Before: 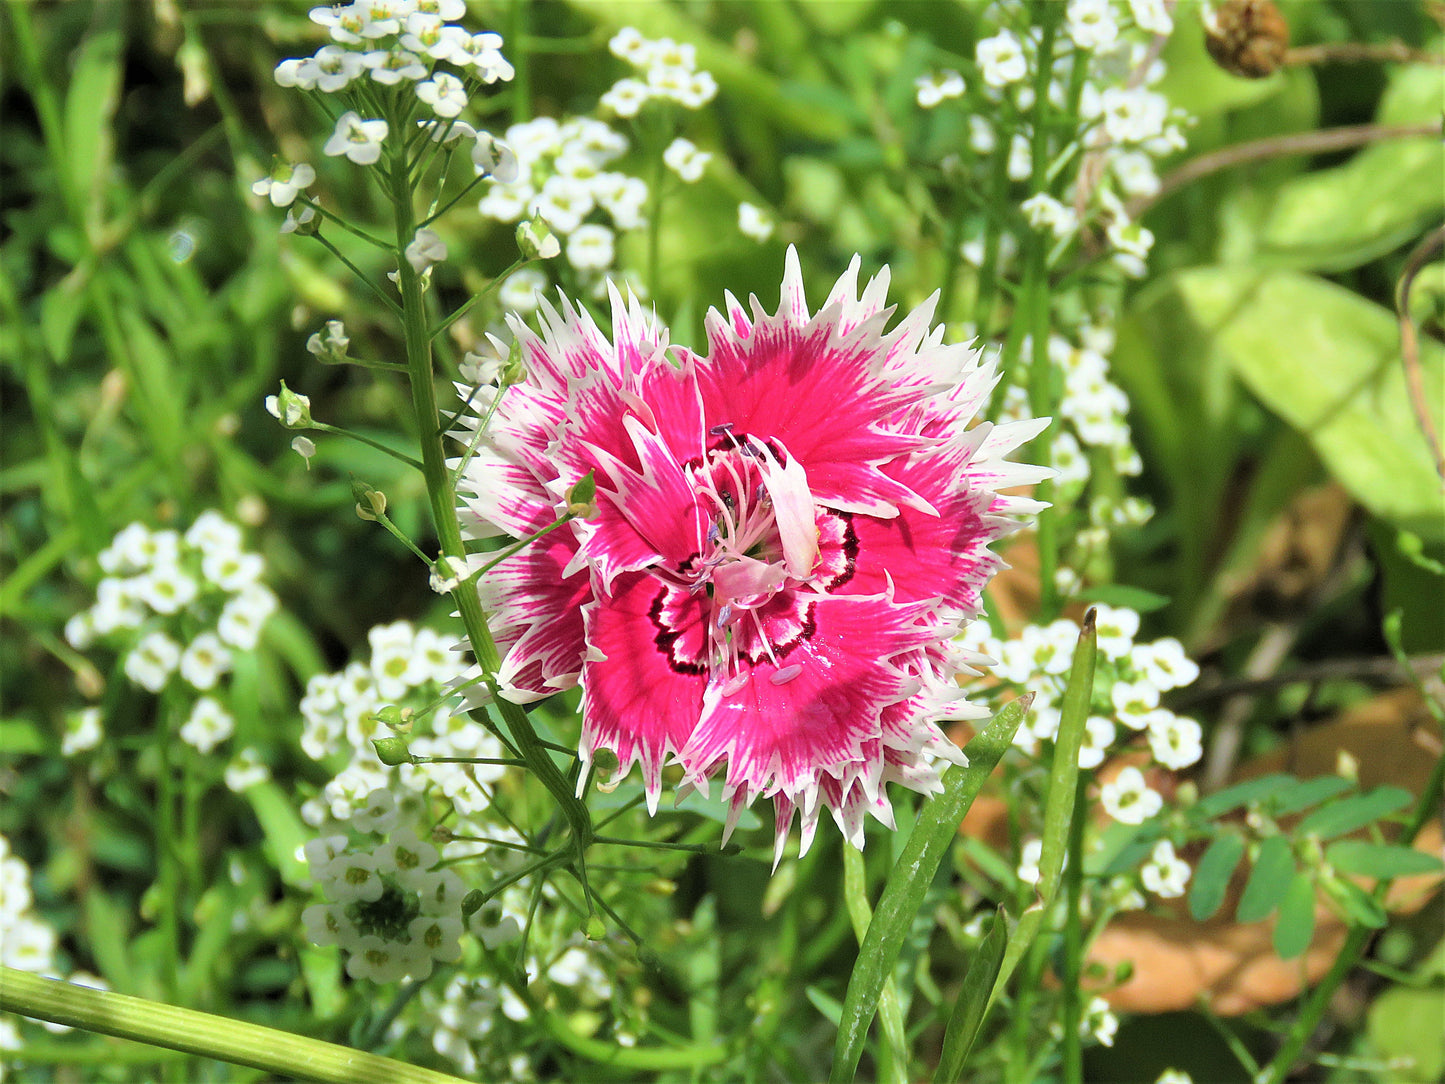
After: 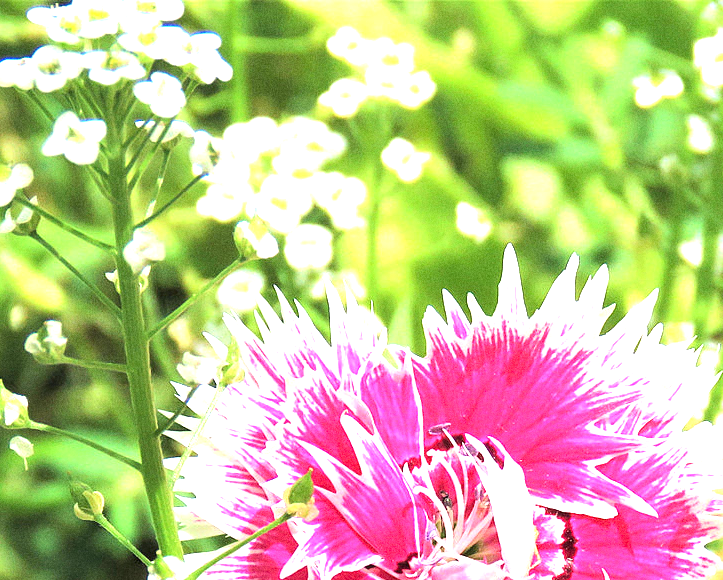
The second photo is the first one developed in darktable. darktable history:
exposure: black level correction 0, exposure 1.5 EV, compensate exposure bias true, compensate highlight preservation false
grain: coarseness 0.09 ISO
white balance: emerald 1
crop: left 19.556%, right 30.401%, bottom 46.458%
